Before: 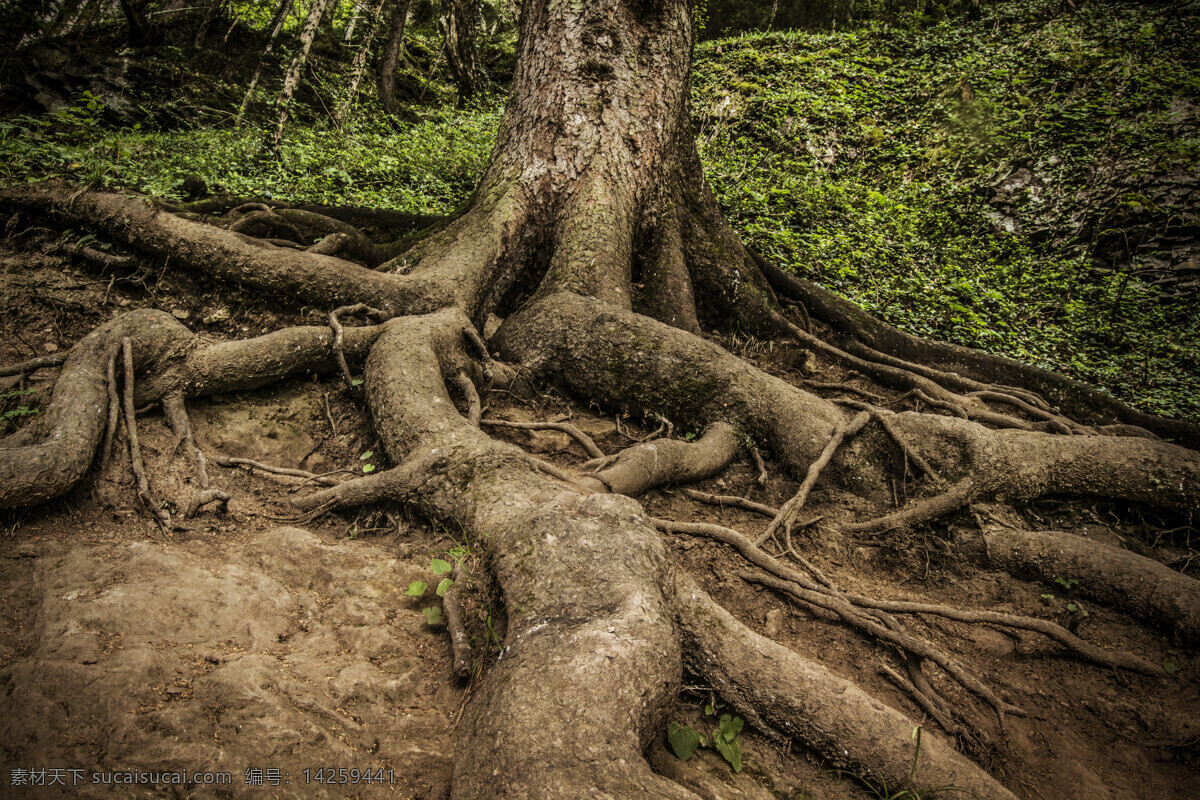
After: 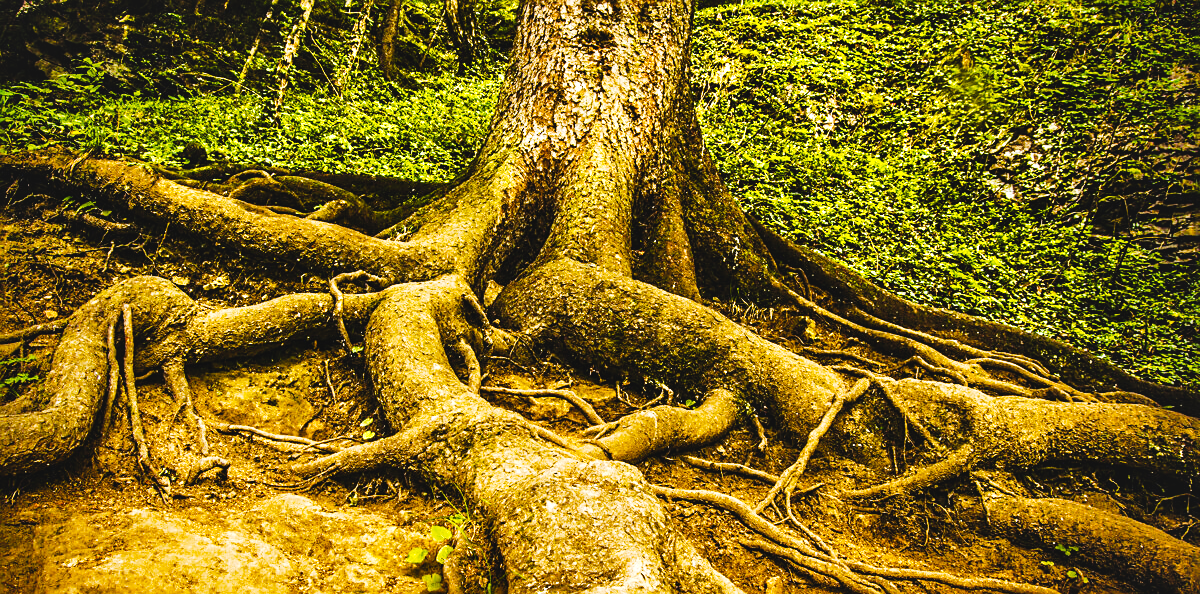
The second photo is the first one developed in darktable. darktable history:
crop: top 4.182%, bottom 21.458%
color balance rgb: linear chroma grading › global chroma 39.78%, perceptual saturation grading › global saturation 56.076%, perceptual saturation grading › highlights -50.507%, perceptual saturation grading › mid-tones 39.766%, perceptual saturation grading › shadows 30.537%, perceptual brilliance grading › global brilliance 30.019%, contrast 4.981%
tone curve: curves: ch0 [(0, 0.036) (0.037, 0.042) (0.184, 0.146) (0.438, 0.521) (0.54, 0.668) (0.698, 0.835) (0.856, 0.92) (1, 0.98)]; ch1 [(0, 0) (0.393, 0.415) (0.447, 0.448) (0.482, 0.459) (0.509, 0.496) (0.527, 0.525) (0.571, 0.602) (0.619, 0.671) (0.715, 0.729) (1, 1)]; ch2 [(0, 0) (0.369, 0.388) (0.449, 0.454) (0.499, 0.5) (0.521, 0.517) (0.53, 0.544) (0.561, 0.607) (0.674, 0.735) (1, 1)], preserve colors none
color zones: curves: ch0 [(0.068, 0.464) (0.25, 0.5) (0.48, 0.508) (0.75, 0.536) (0.886, 0.476) (0.967, 0.456)]; ch1 [(0.066, 0.456) (0.25, 0.5) (0.616, 0.508) (0.746, 0.56) (0.934, 0.444)]
shadows and highlights: highlights color adjustment 32.64%, low approximation 0.01, soften with gaussian
sharpen: on, module defaults
contrast brightness saturation: contrast -0.103, saturation -0.089
